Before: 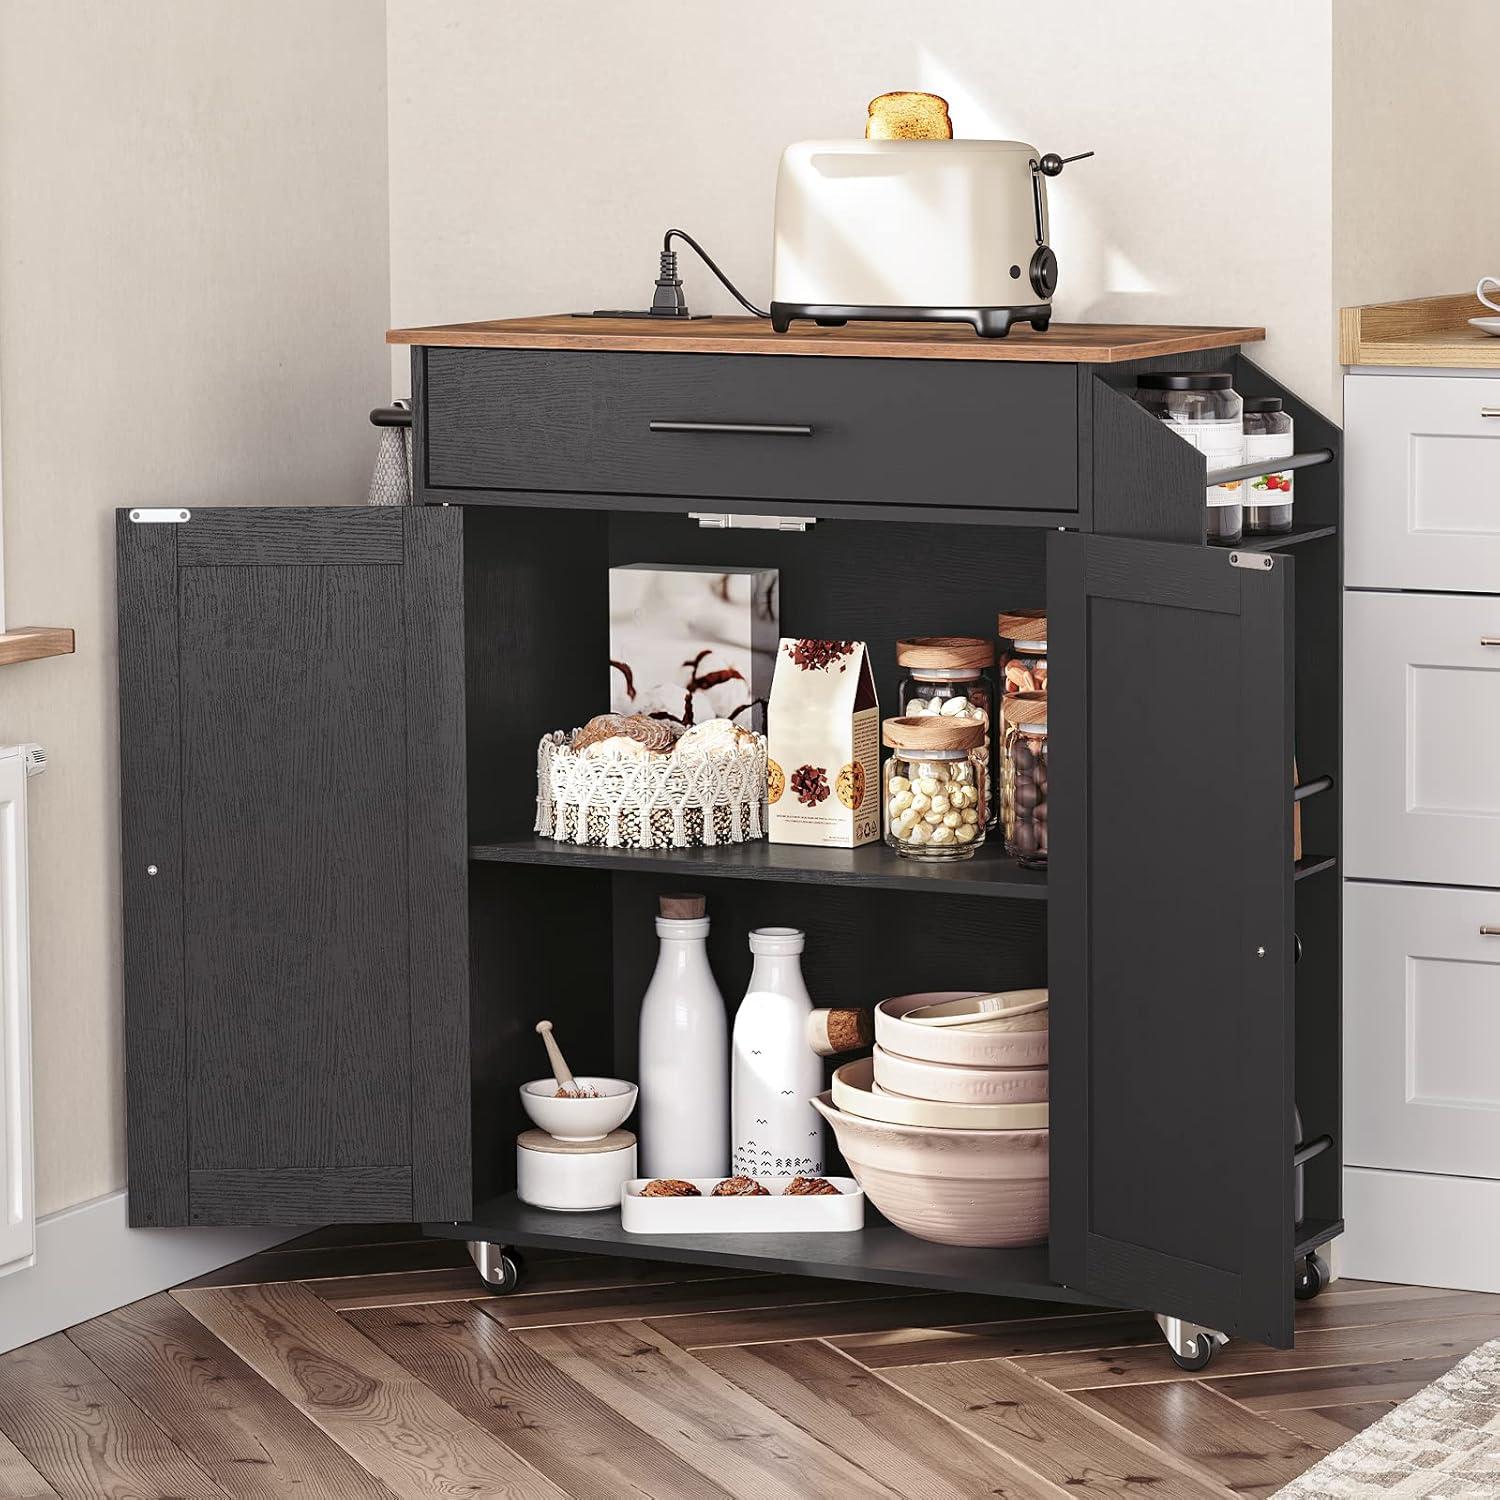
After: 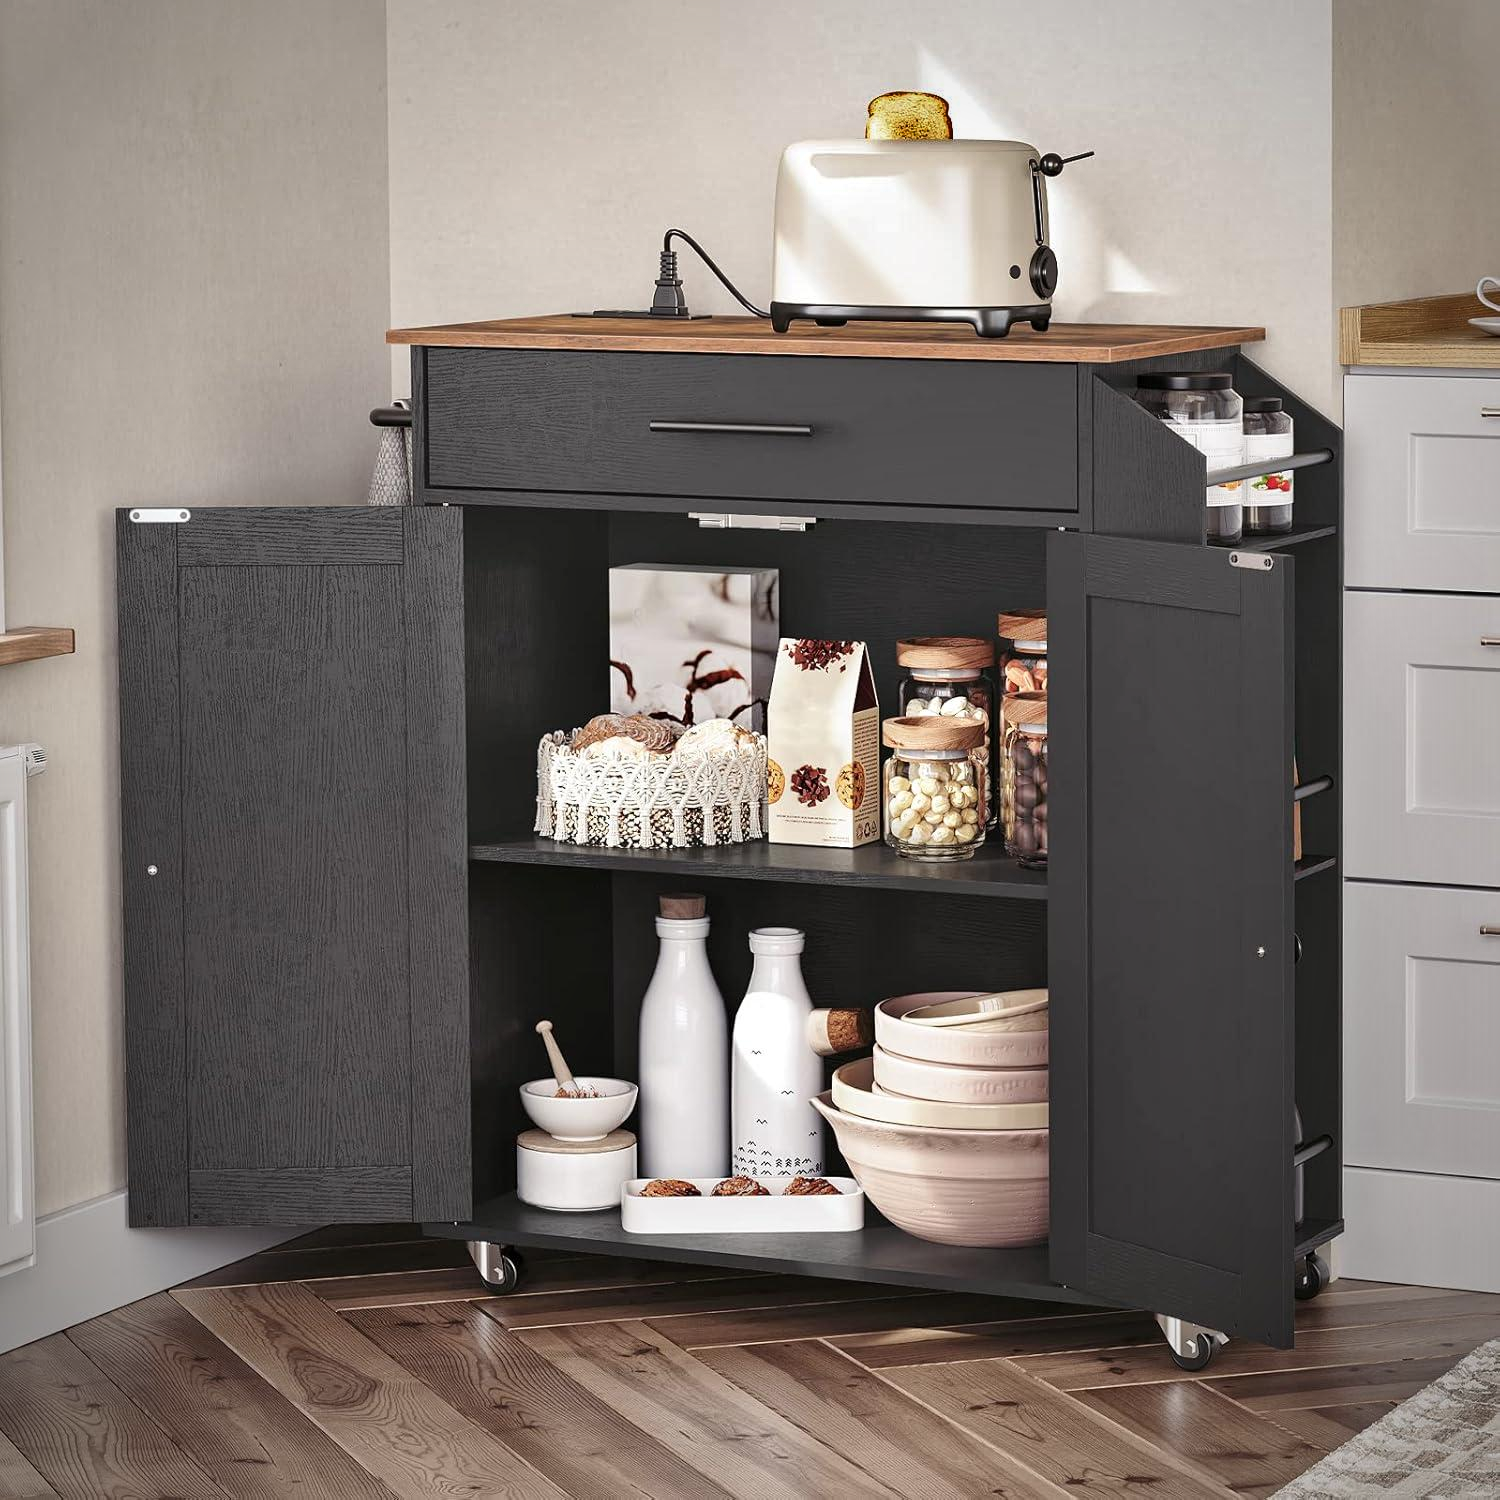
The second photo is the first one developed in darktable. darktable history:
vignetting: saturation 0, unbound false
shadows and highlights: soften with gaussian
tone equalizer: on, module defaults
